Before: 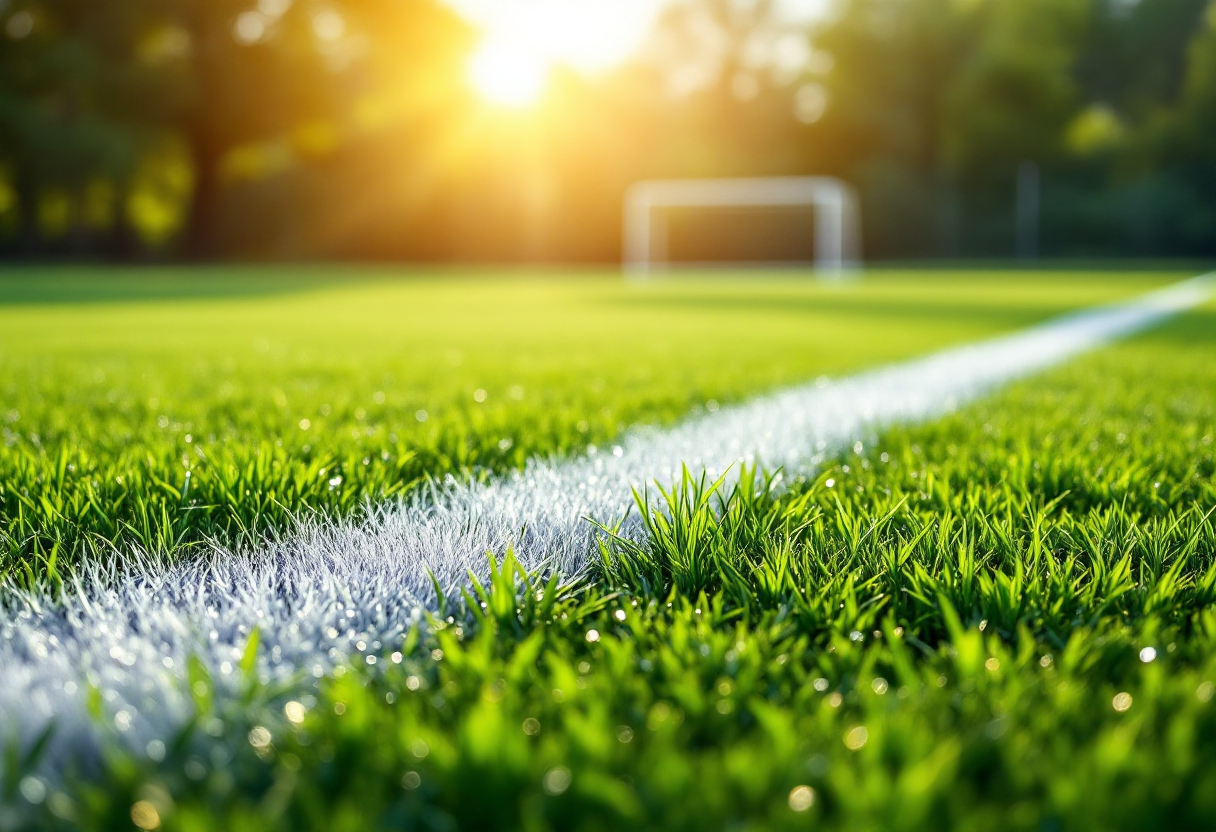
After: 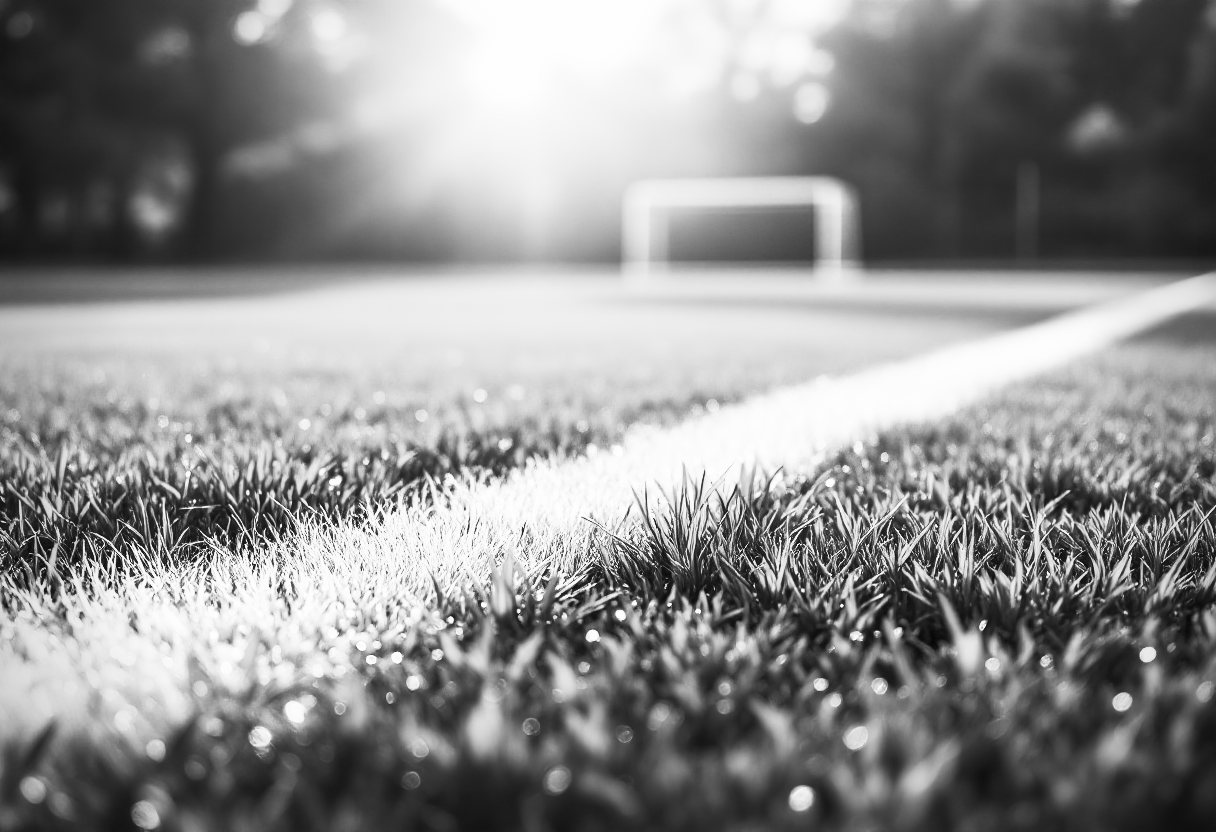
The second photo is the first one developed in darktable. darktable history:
contrast brightness saturation: contrast 0.53, brightness 0.47, saturation -1
color calibration: output gray [0.253, 0.26, 0.487, 0], gray › normalize channels true, illuminant same as pipeline (D50), adaptation XYZ, x 0.346, y 0.359, gamut compression 0
vignetting: on, module defaults
